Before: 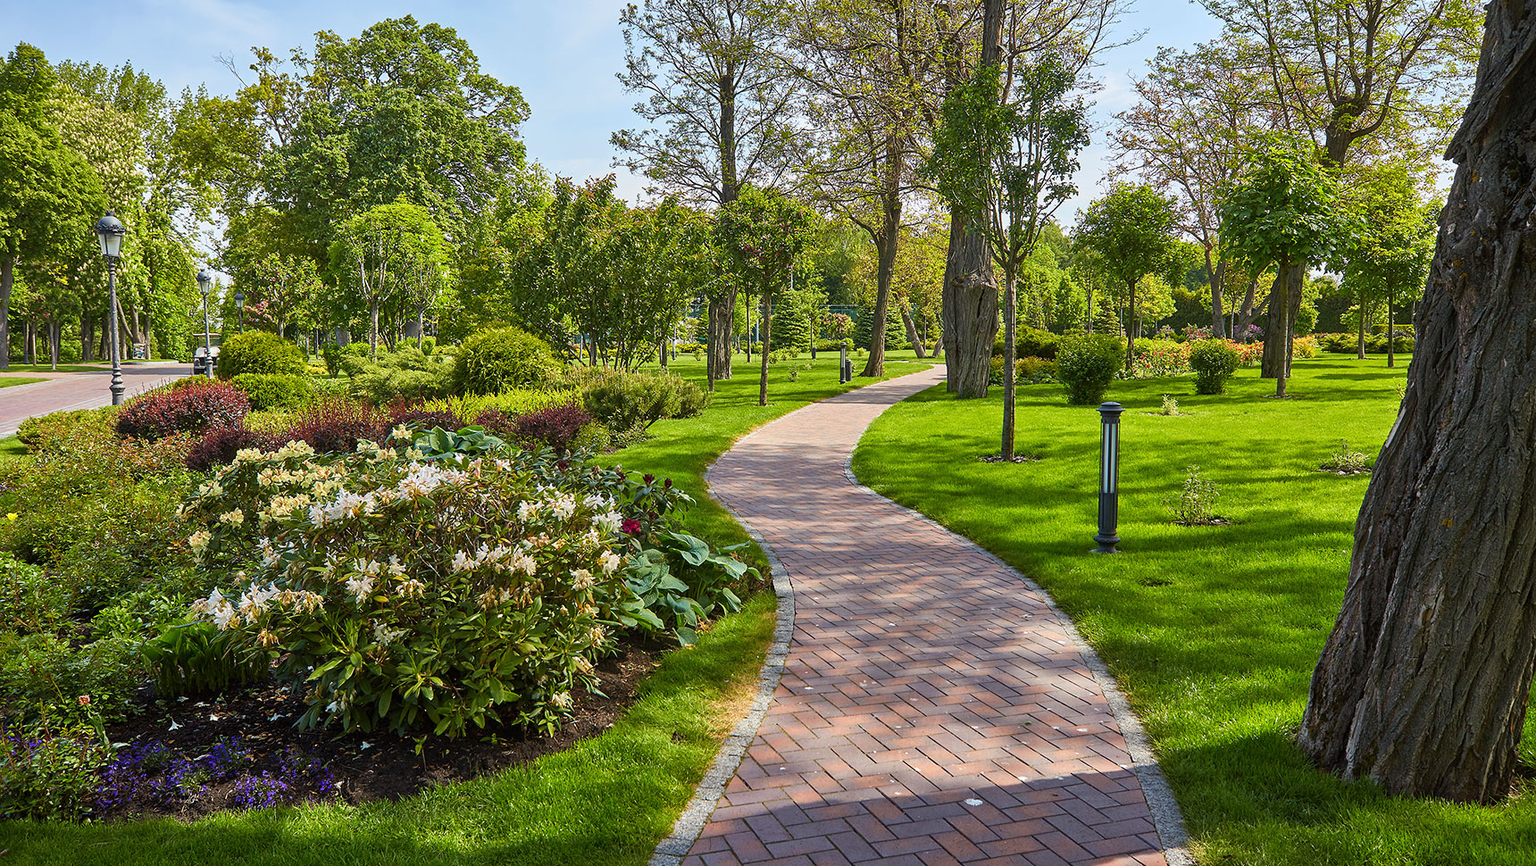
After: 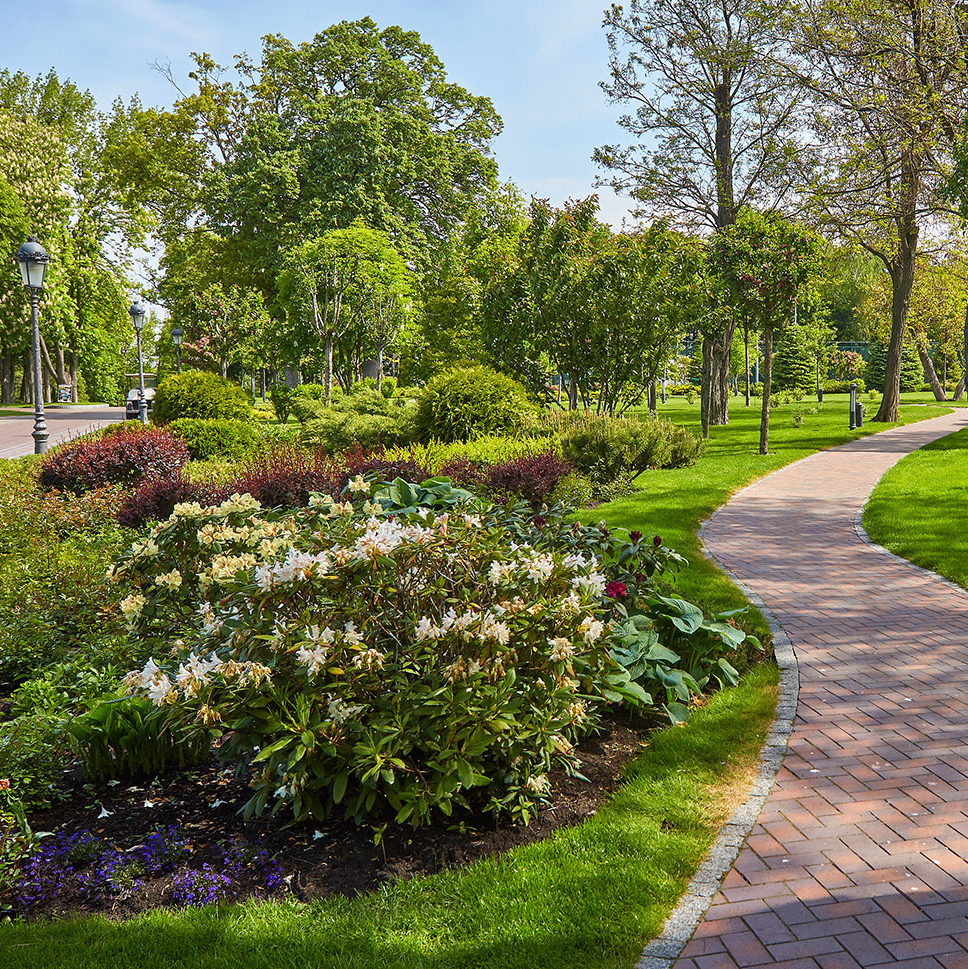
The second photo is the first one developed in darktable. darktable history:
crop: left 5.336%, right 38.364%
